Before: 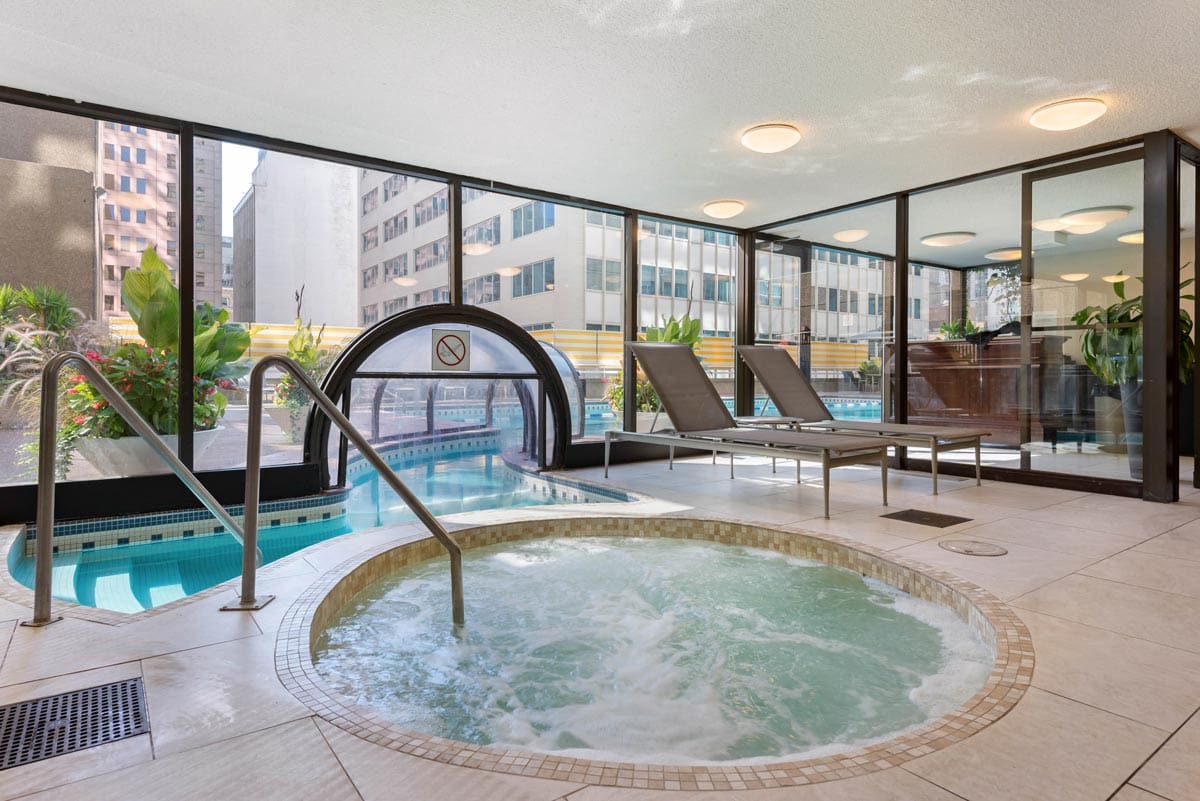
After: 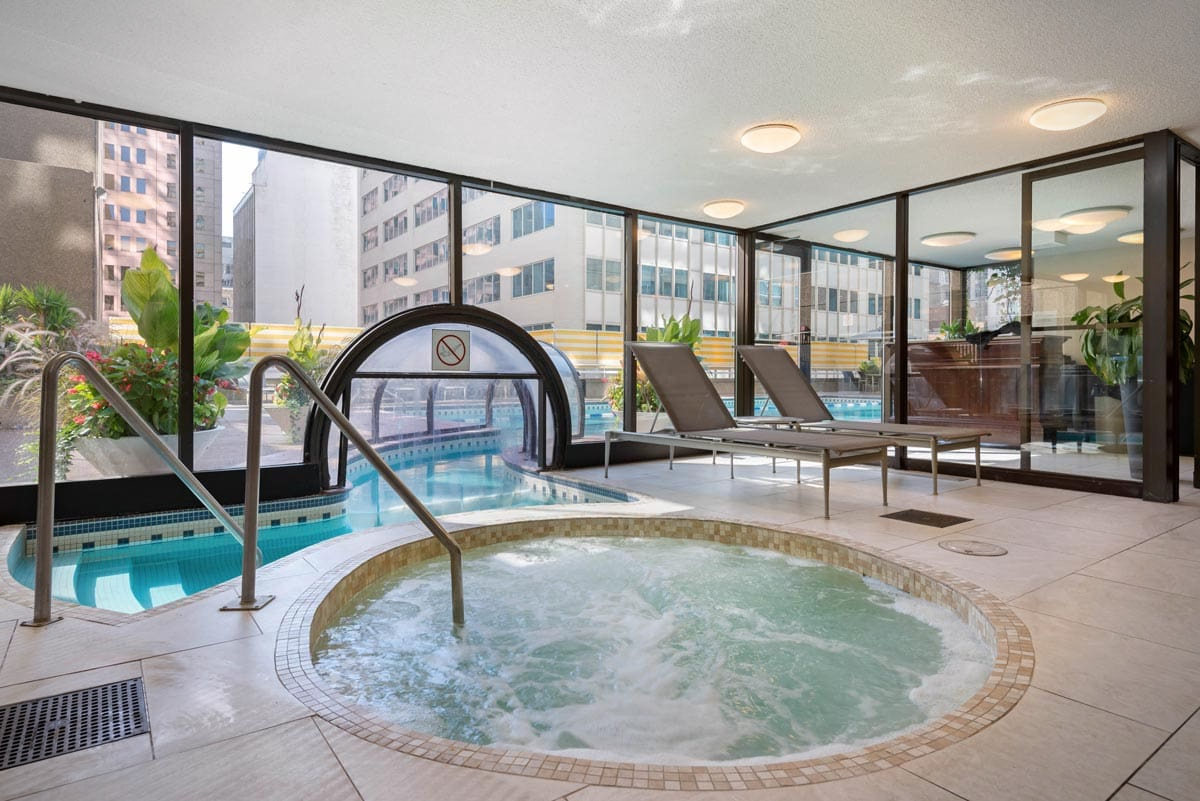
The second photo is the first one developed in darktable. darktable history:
vignetting: fall-off start 88.53%, fall-off radius 43.97%, width/height ratio 1.162
